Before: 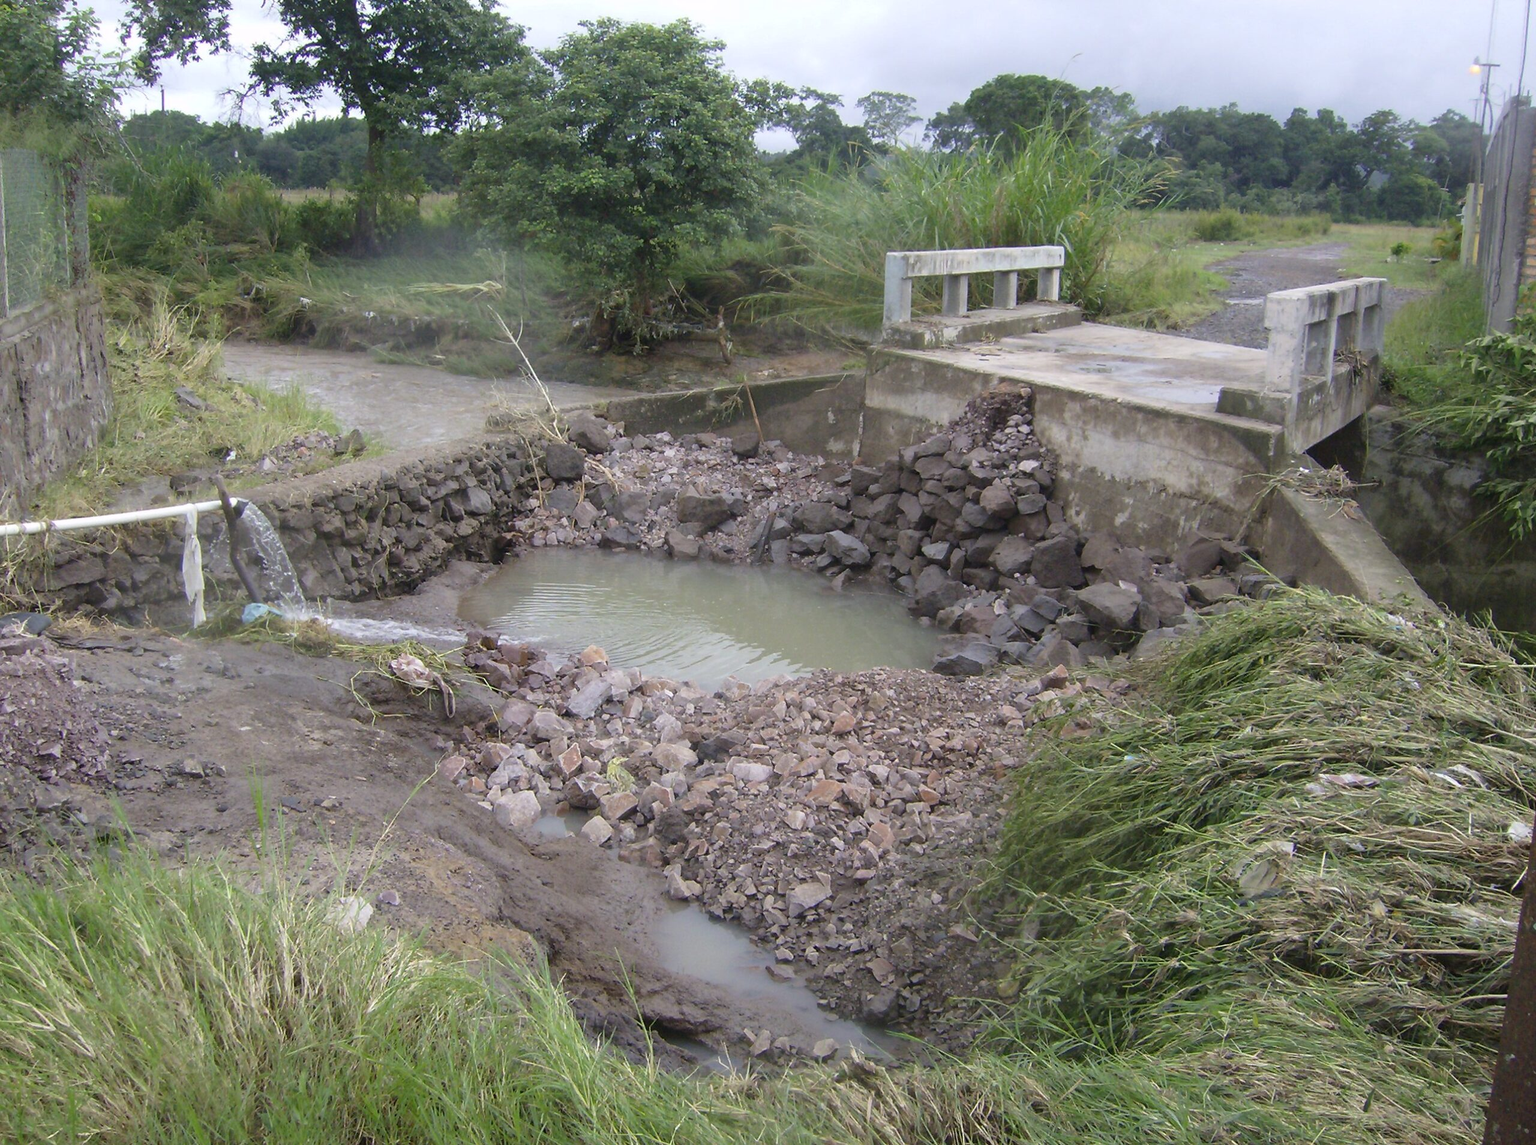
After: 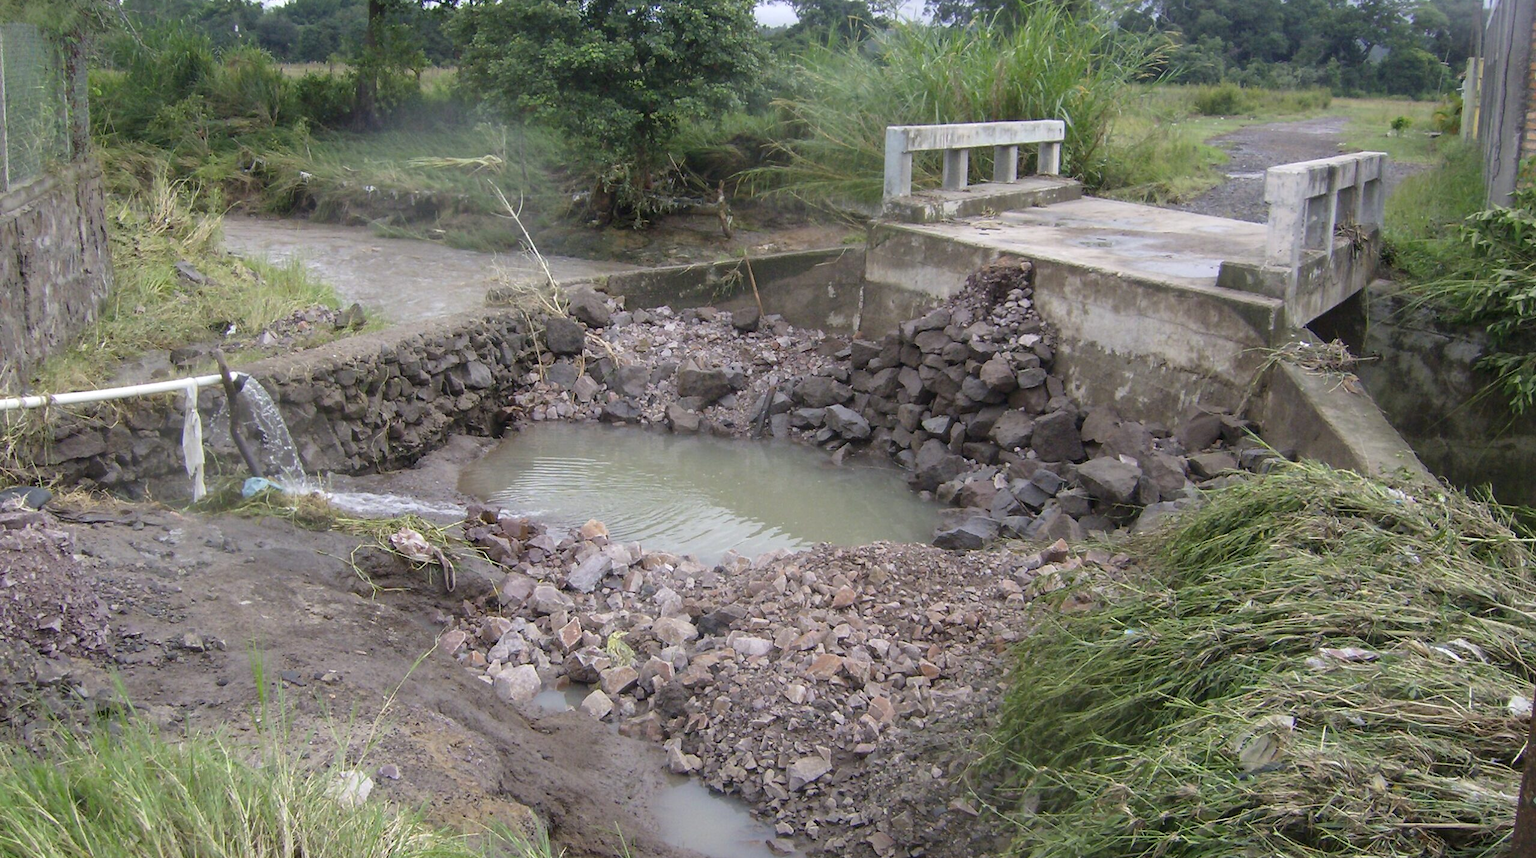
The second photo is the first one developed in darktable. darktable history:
crop: top 11.038%, bottom 13.962%
local contrast: highlights 100%, shadows 100%, detail 120%, midtone range 0.2
